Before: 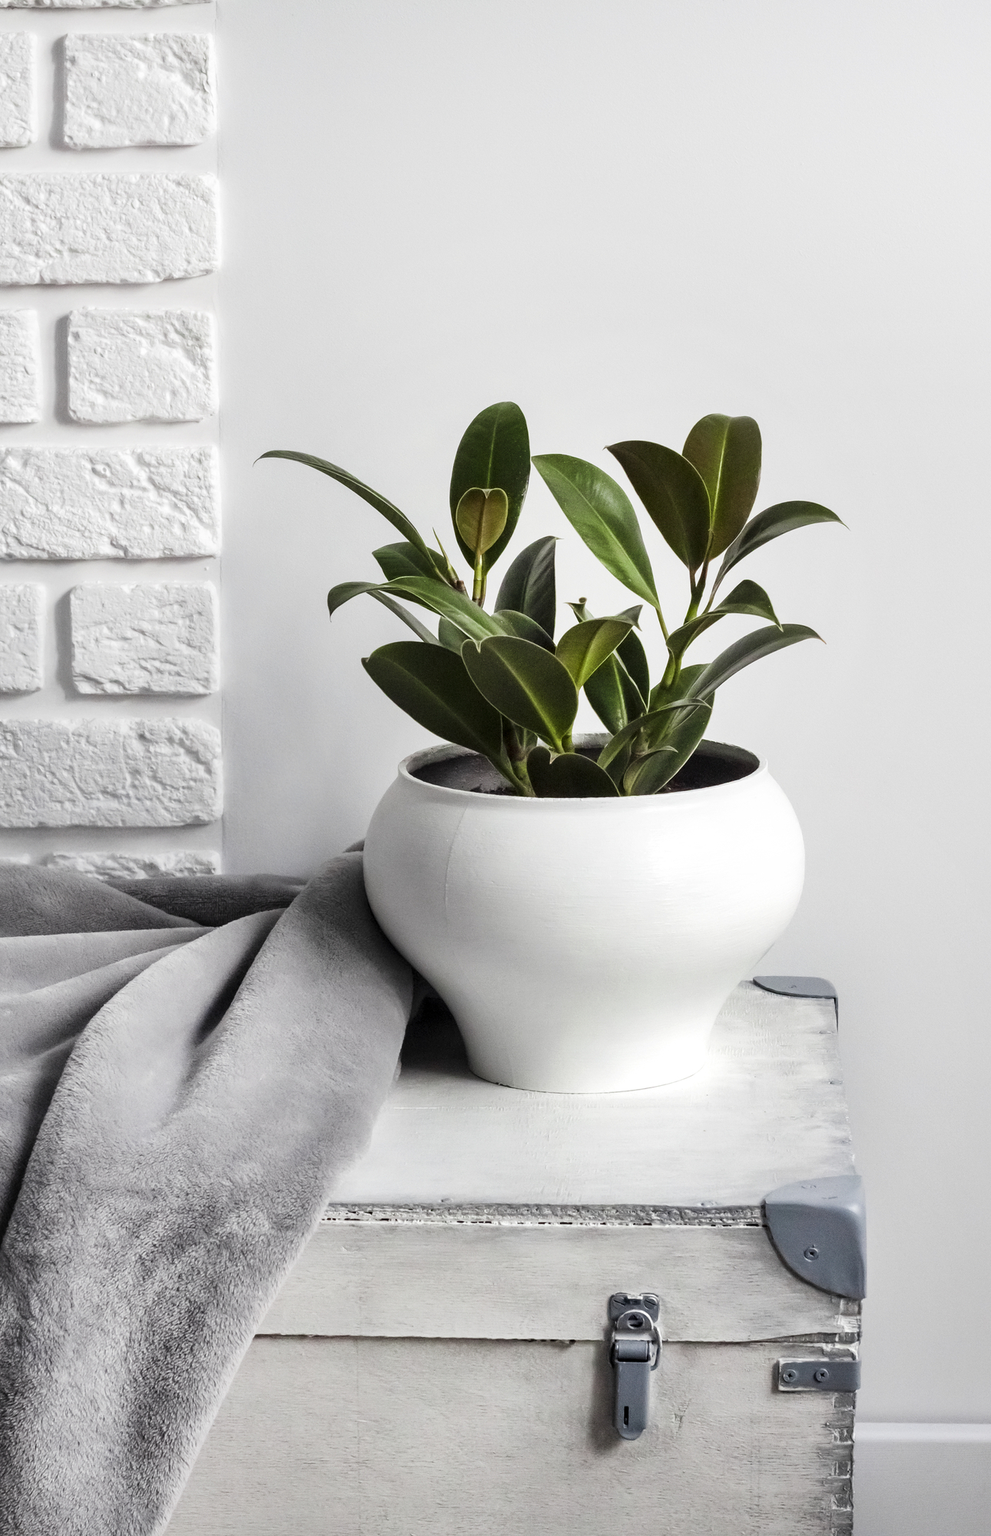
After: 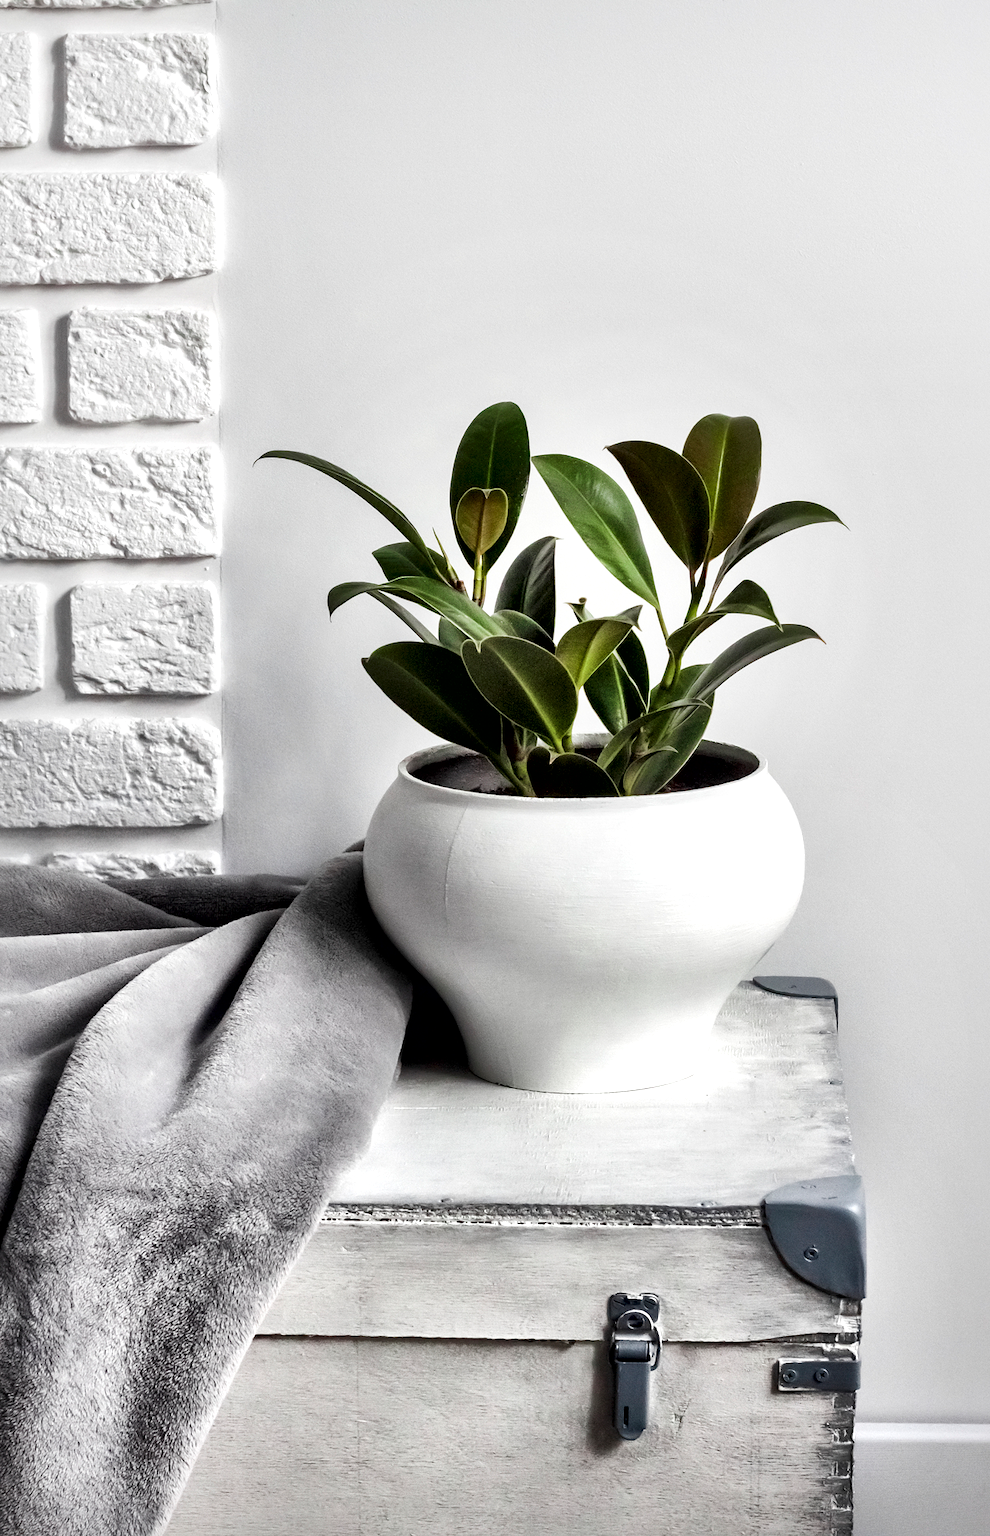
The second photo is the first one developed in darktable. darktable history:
local contrast: mode bilateral grid, contrast 43, coarseness 70, detail 212%, midtone range 0.2
